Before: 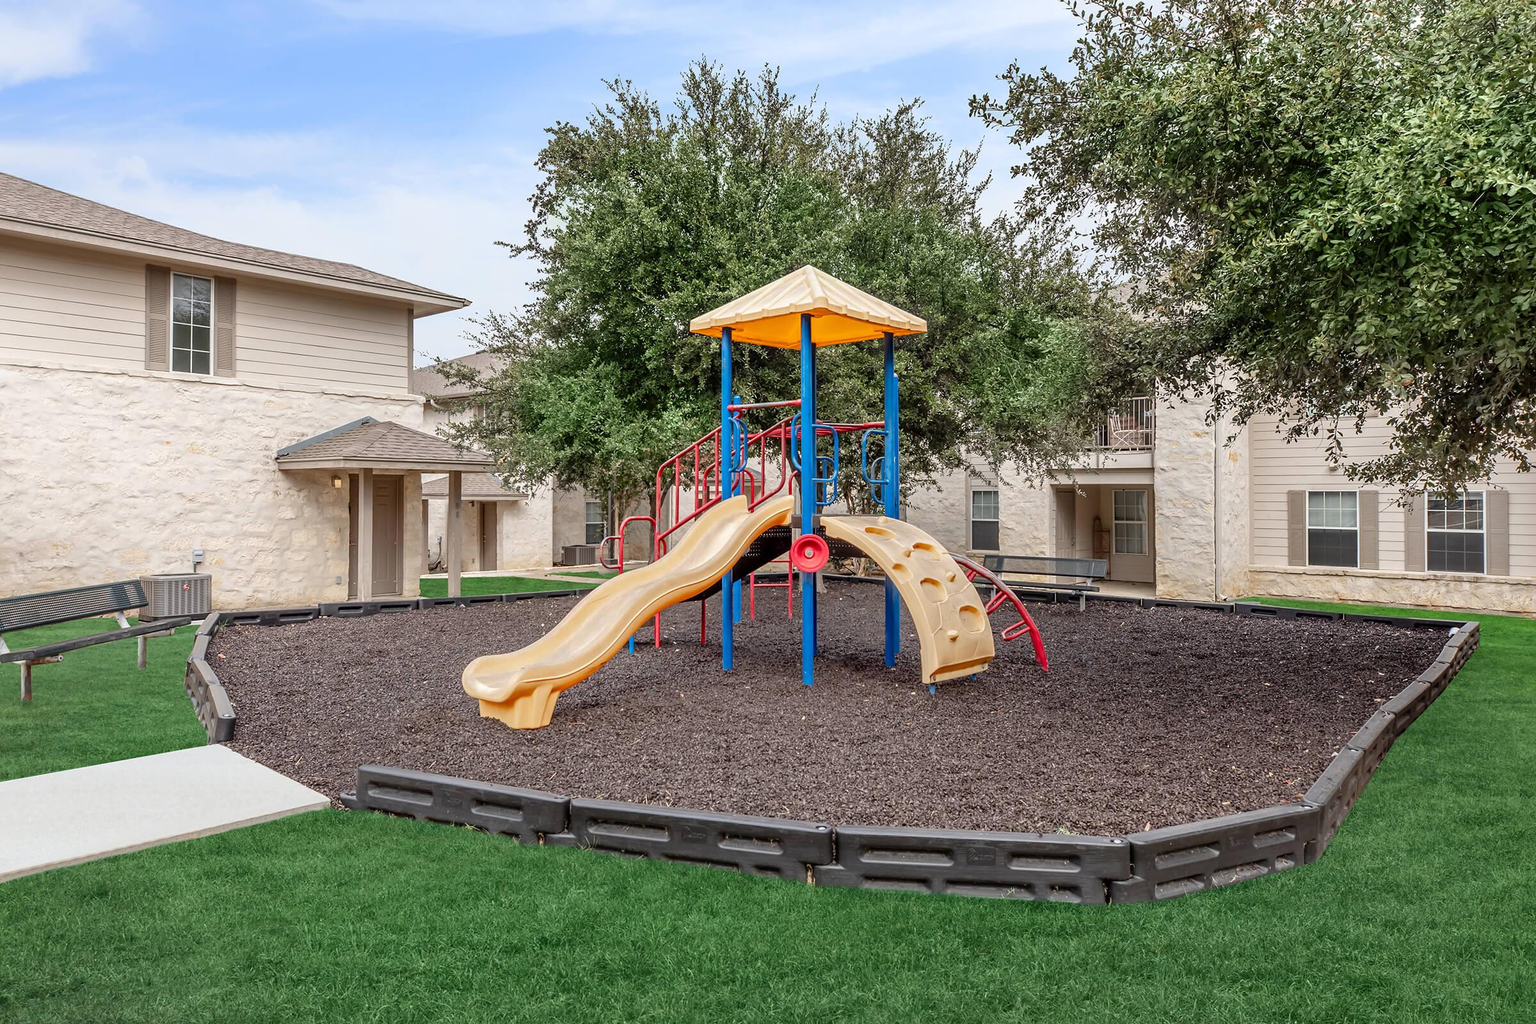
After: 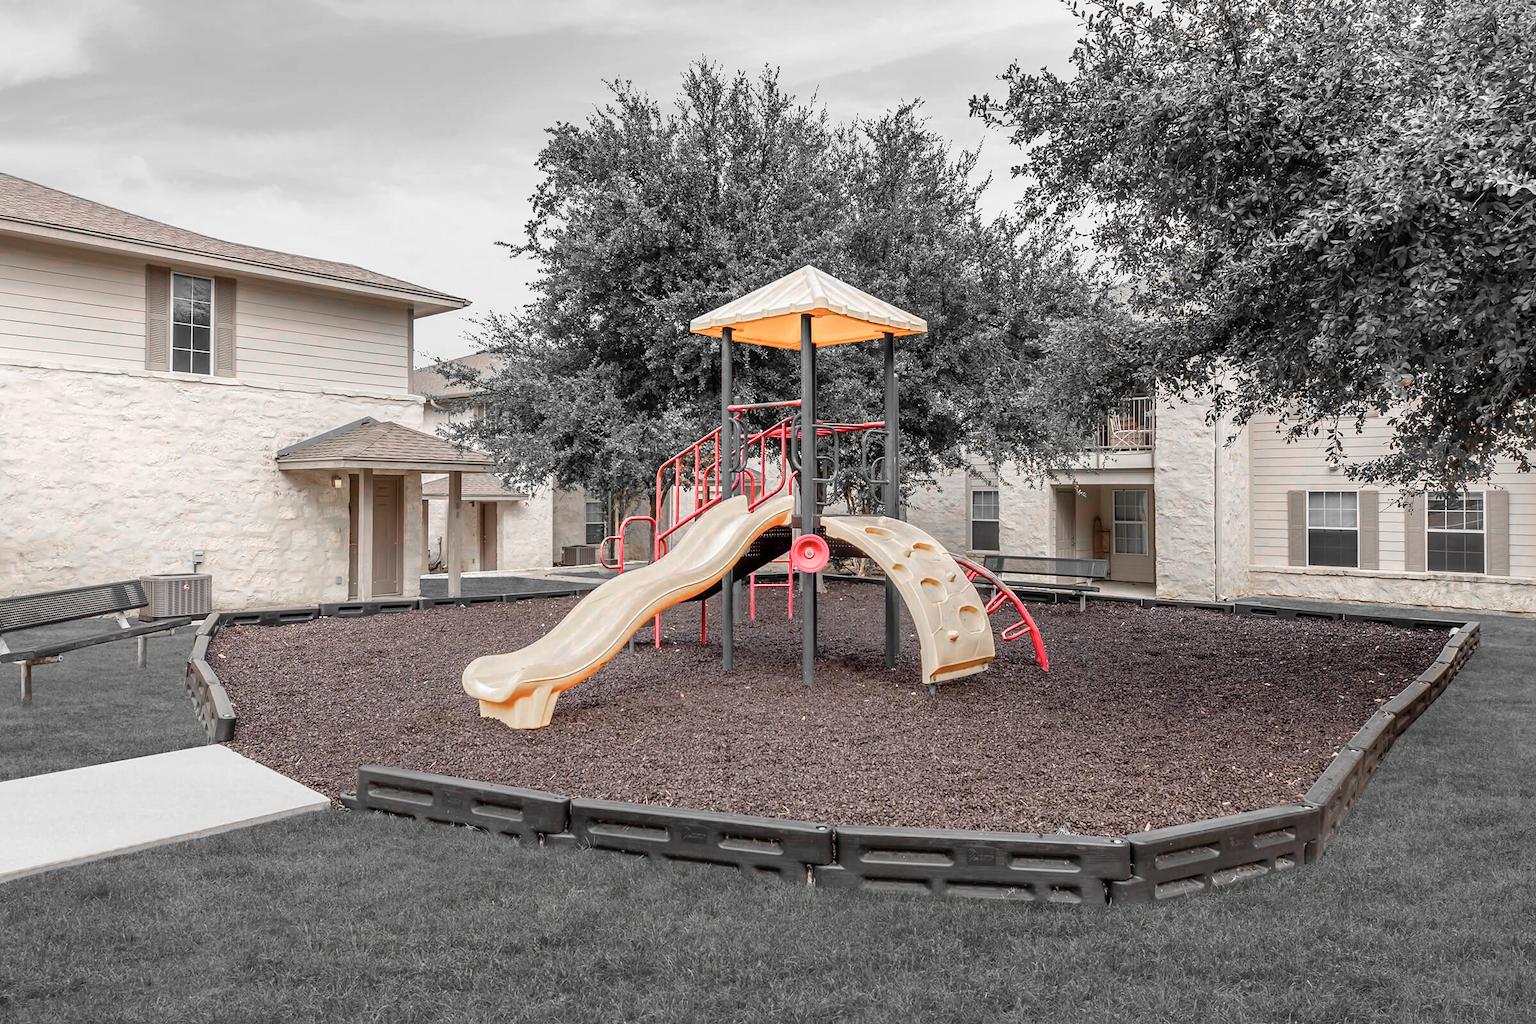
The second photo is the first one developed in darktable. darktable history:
color zones: curves: ch0 [(0, 0.65) (0.096, 0.644) (0.221, 0.539) (0.429, 0.5) (0.571, 0.5) (0.714, 0.5) (0.857, 0.5) (1, 0.65)]; ch1 [(0, 0.5) (0.143, 0.5) (0.257, -0.002) (0.429, 0.04) (0.571, -0.001) (0.714, -0.015) (0.857, 0.024) (1, 0.5)]
